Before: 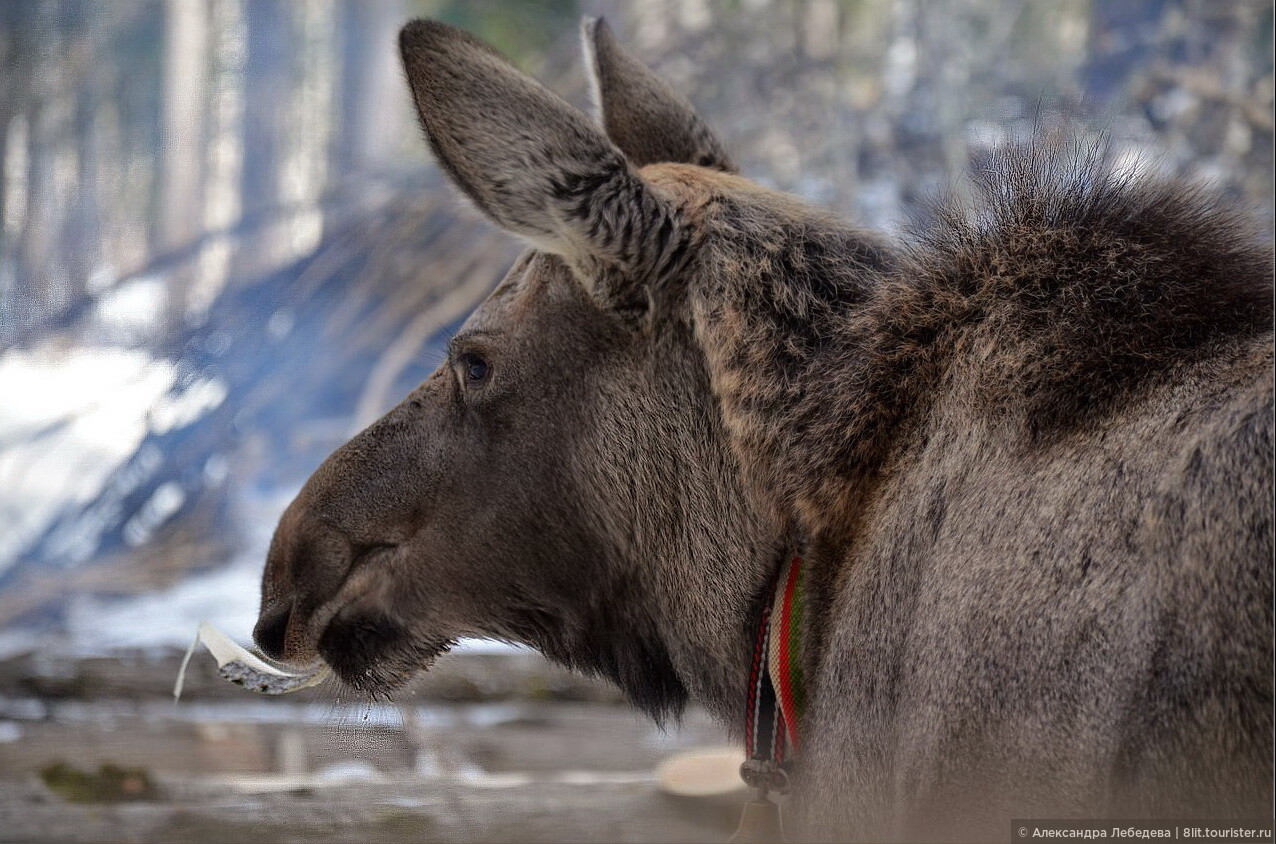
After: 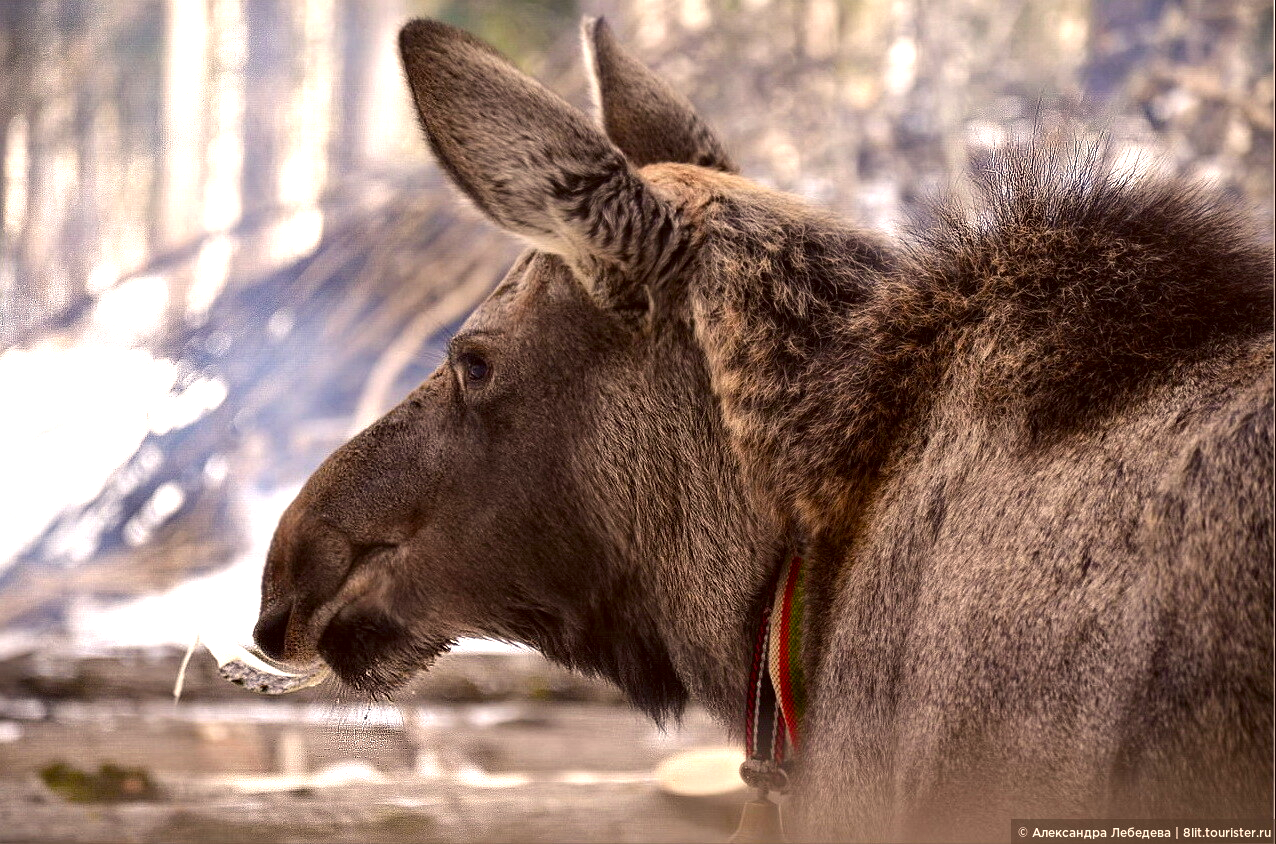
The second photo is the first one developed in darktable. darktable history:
color correction: highlights a* 10.17, highlights b* 9.77, shadows a* 8.08, shadows b* 7.65, saturation 0.79
tone equalizer: -8 EV -0.743 EV, -7 EV -0.726 EV, -6 EV -0.598 EV, -5 EV -0.388 EV, -3 EV 0.386 EV, -2 EV 0.6 EV, -1 EV 0.694 EV, +0 EV 0.763 EV, smoothing diameter 24.87%, edges refinement/feathering 9.75, preserve details guided filter
color balance rgb: highlights gain › chroma 3.062%, highlights gain › hue 75.97°, perceptual saturation grading › global saturation 20%, perceptual saturation grading › highlights -25.315%, perceptual saturation grading › shadows 50.04%, perceptual brilliance grading › highlights 12.718%, perceptual brilliance grading › mid-tones 8.678%, perceptual brilliance grading › shadows -17.888%
